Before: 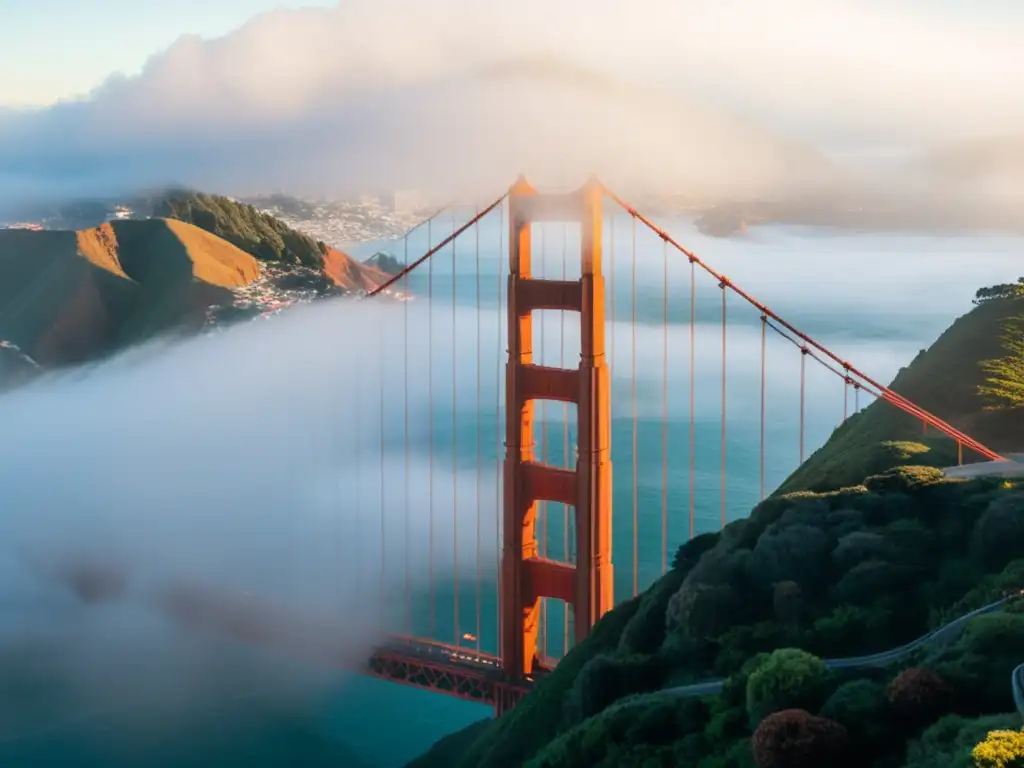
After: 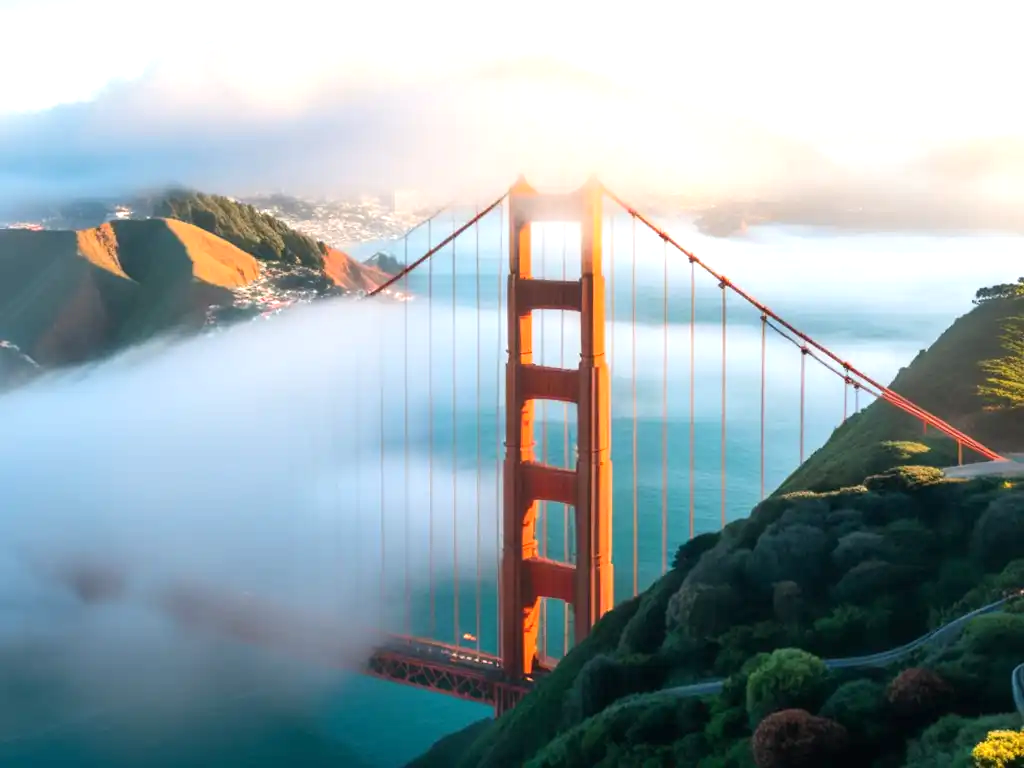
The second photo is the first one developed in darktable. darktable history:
exposure: exposure 0.641 EV, compensate highlight preservation false
